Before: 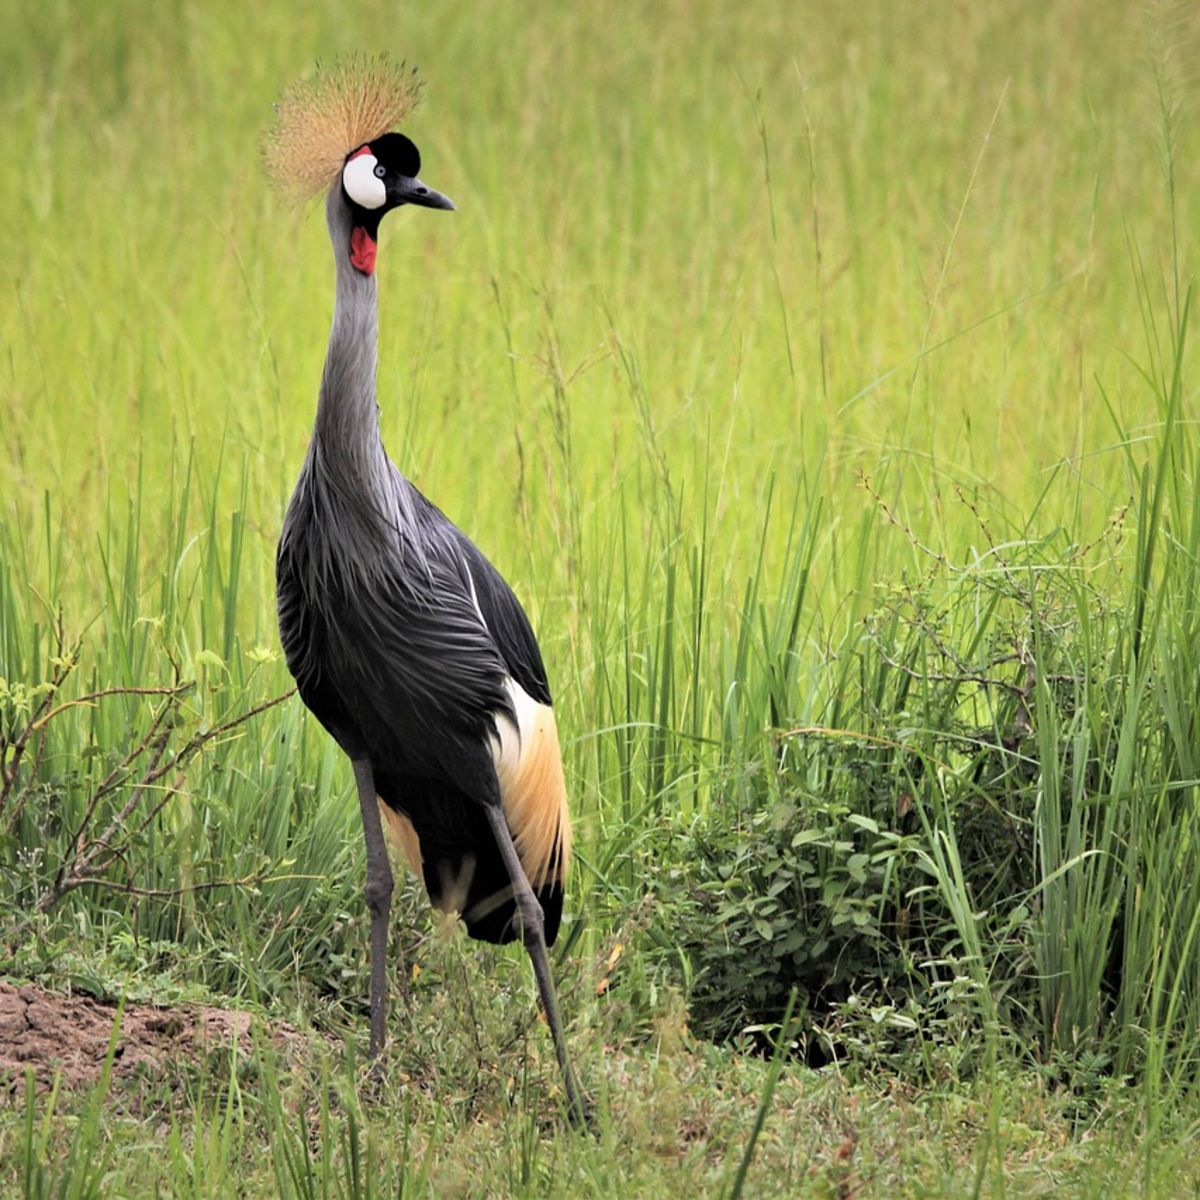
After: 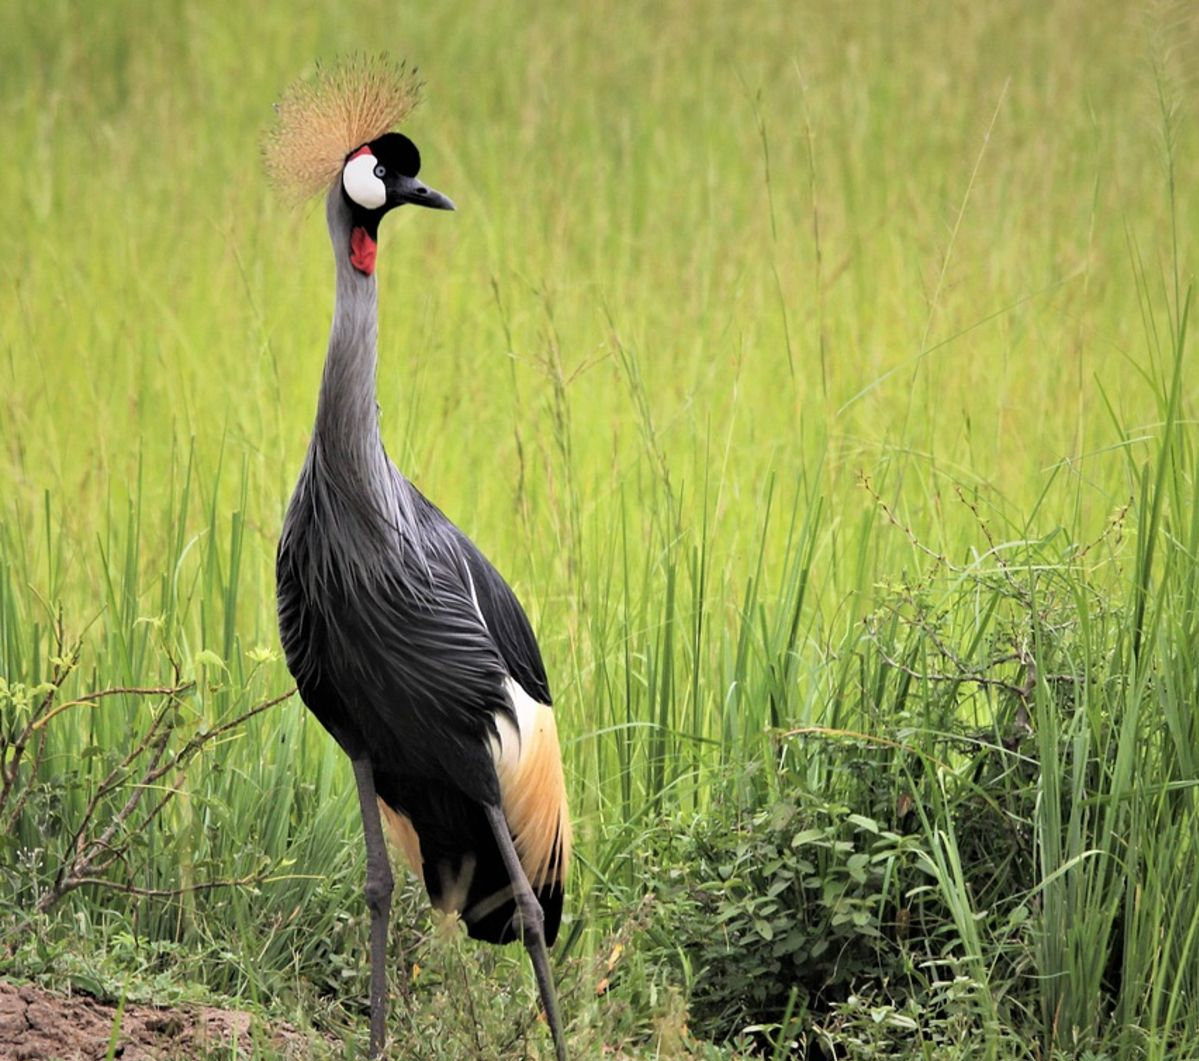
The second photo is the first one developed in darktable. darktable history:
crop and rotate: top 0%, bottom 11.537%
